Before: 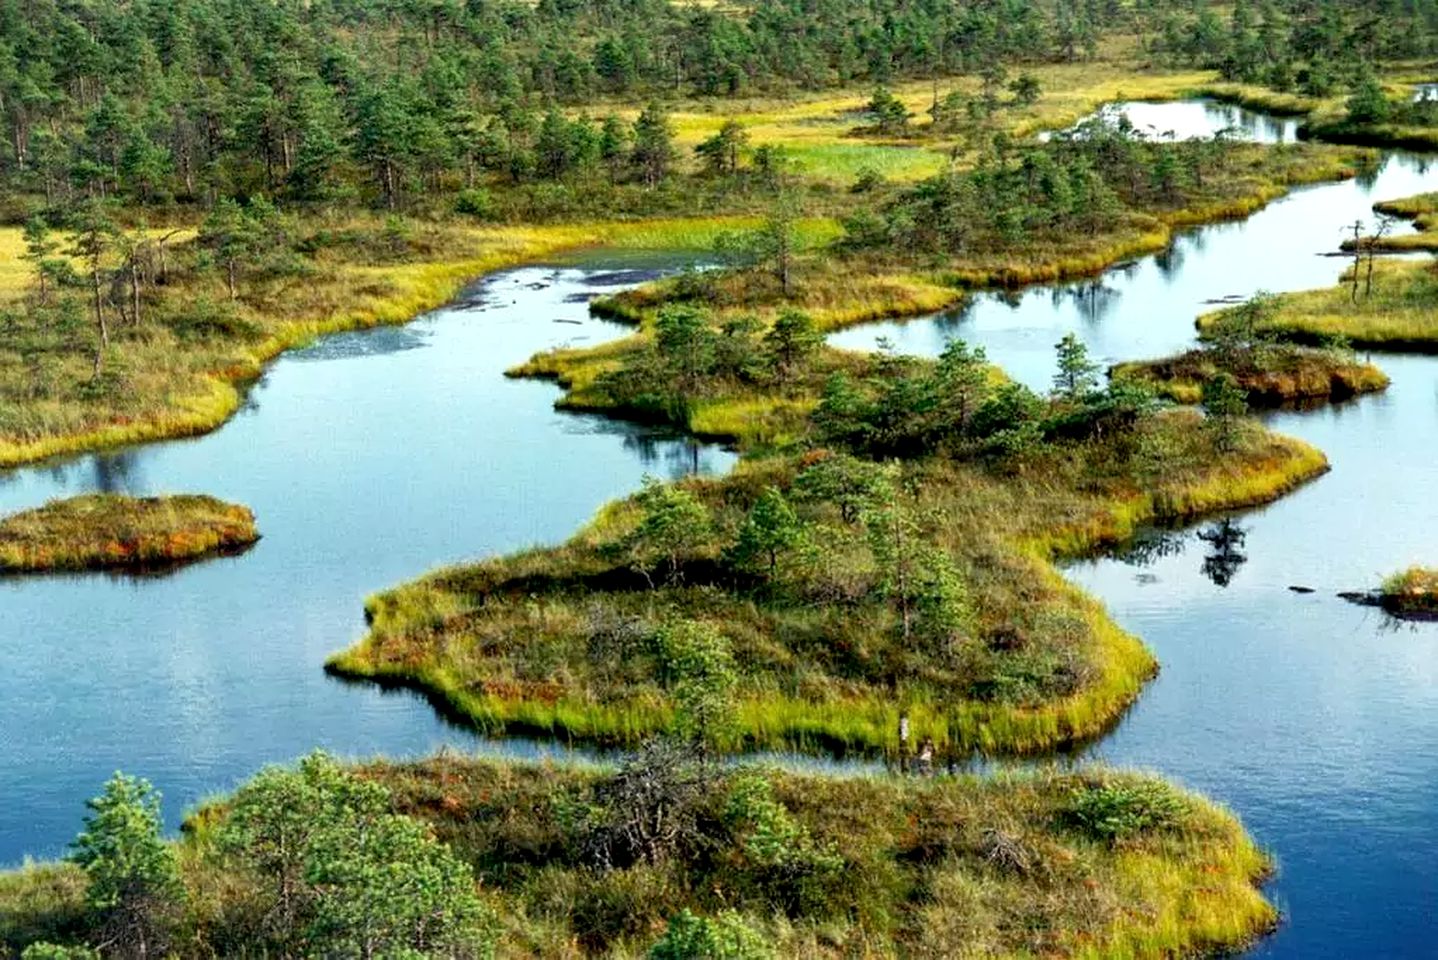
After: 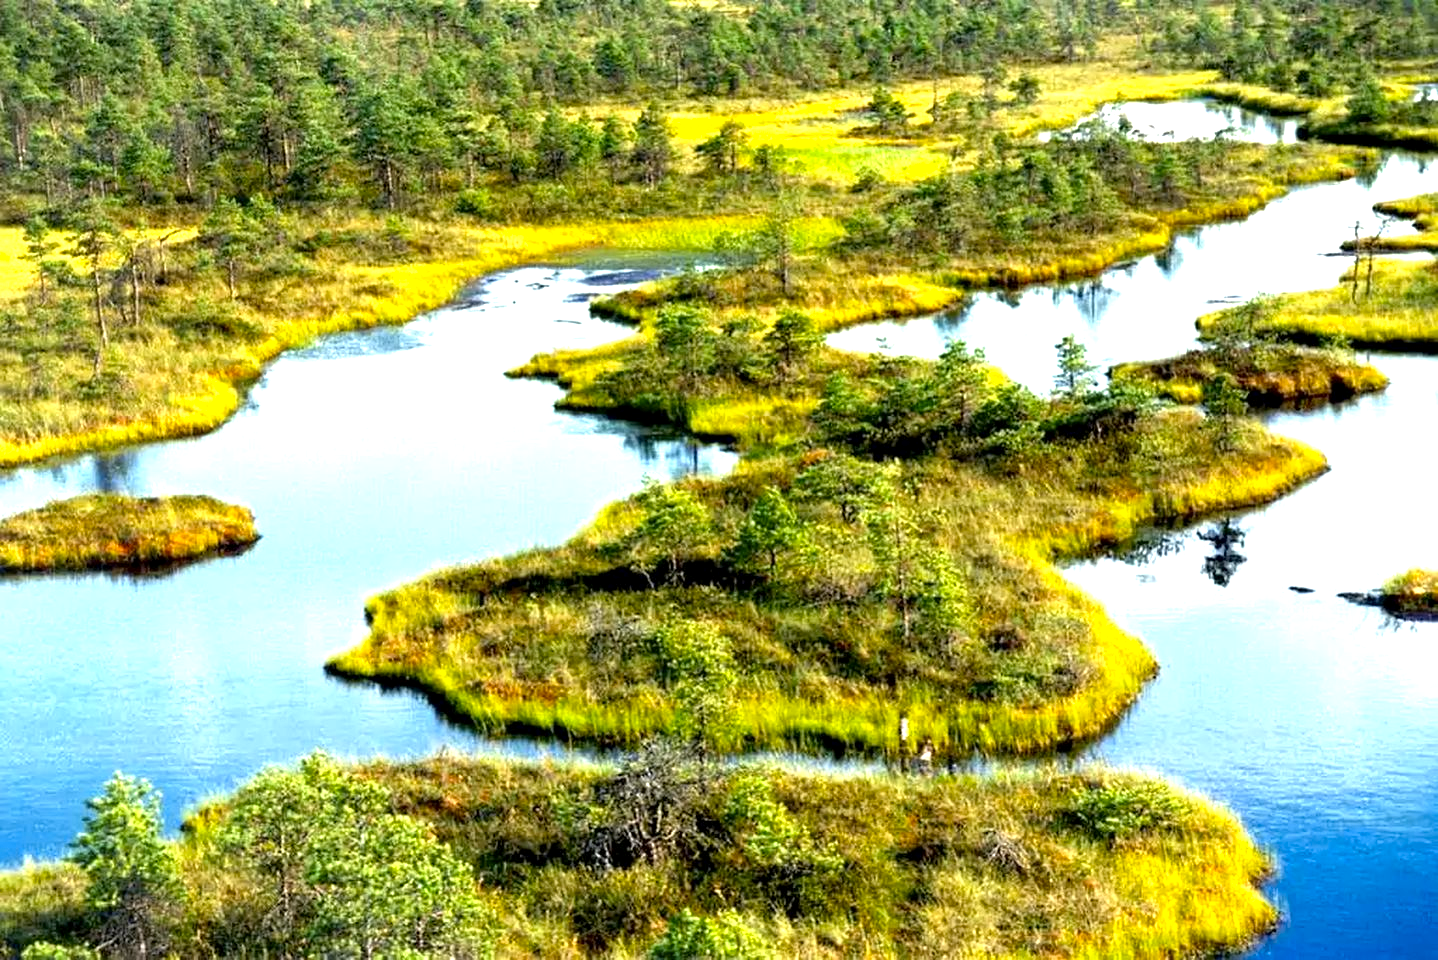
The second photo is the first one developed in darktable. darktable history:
color contrast: green-magenta contrast 0.85, blue-yellow contrast 1.25, unbound 0
exposure: black level correction 0.001, exposure 1.05 EV, compensate exposure bias true, compensate highlight preservation false
